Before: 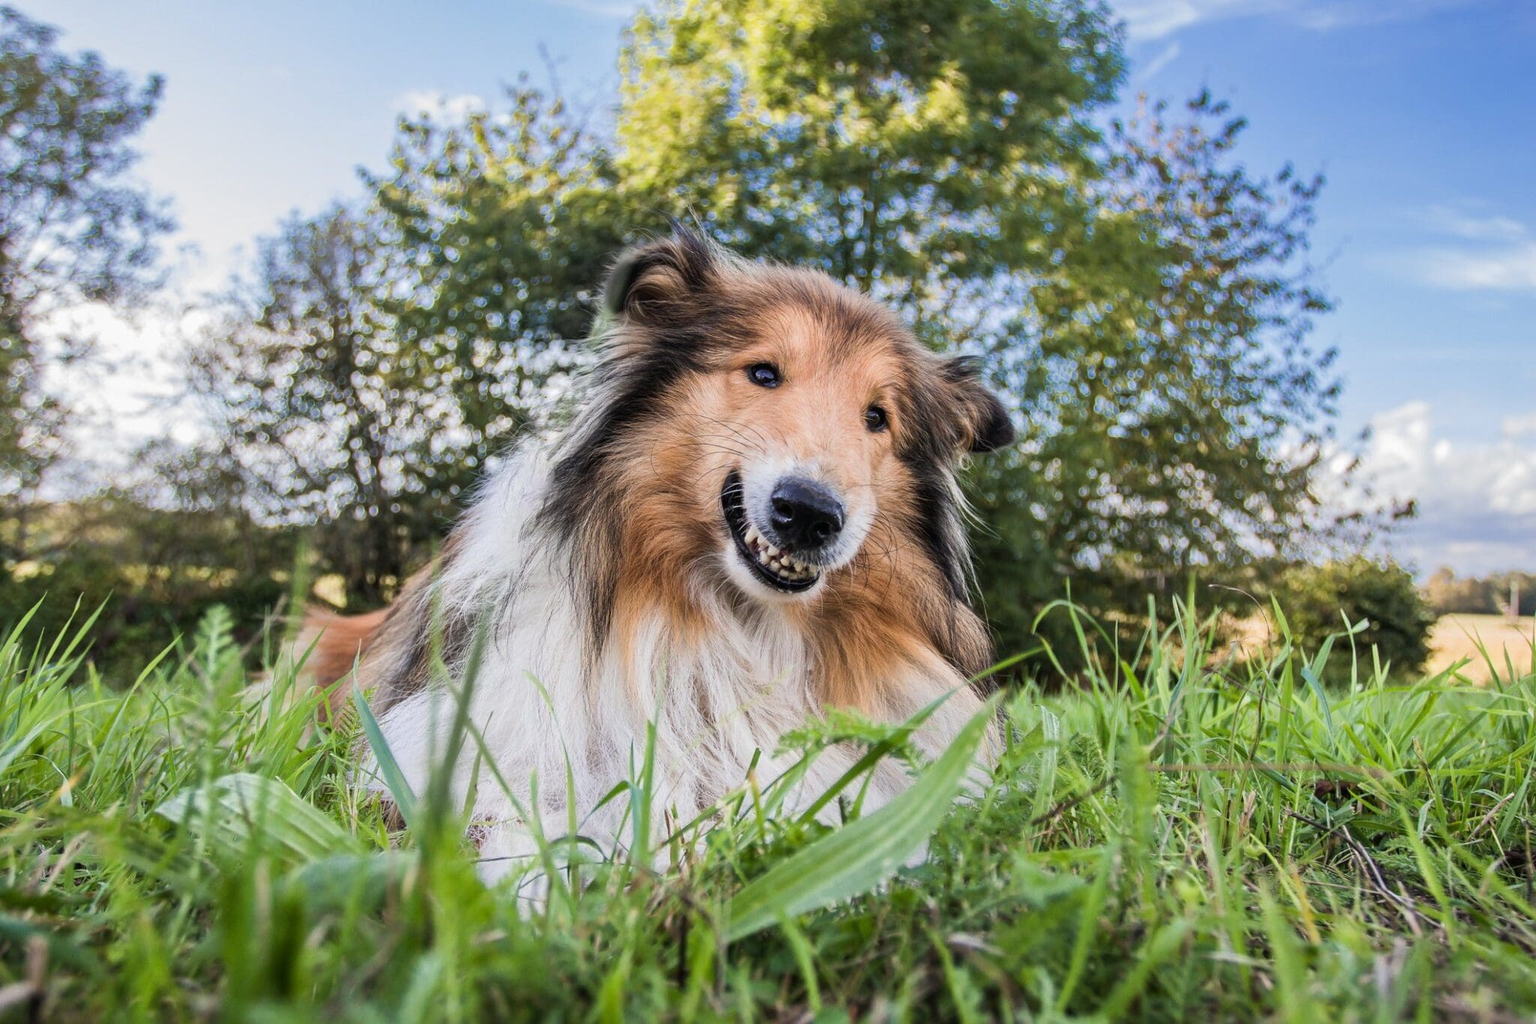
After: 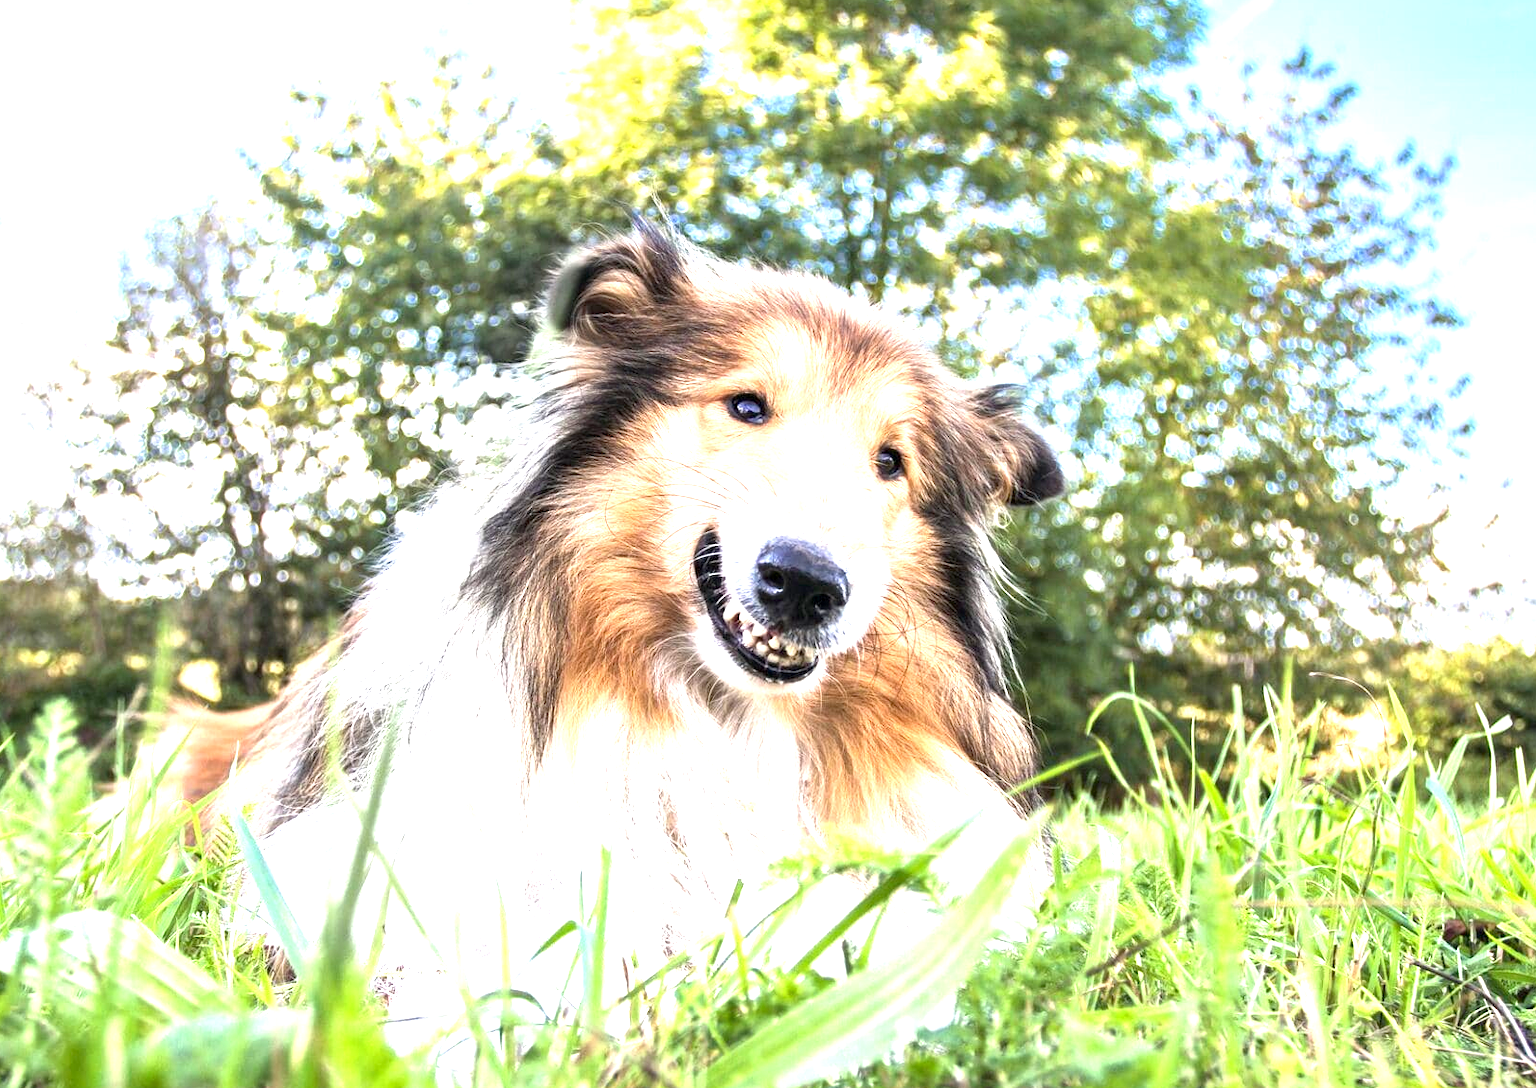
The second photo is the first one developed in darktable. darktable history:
exposure: black level correction 0.001, exposure 1.715 EV, compensate highlight preservation false
crop: left 11.19%, top 5.055%, right 9.593%, bottom 10.702%
